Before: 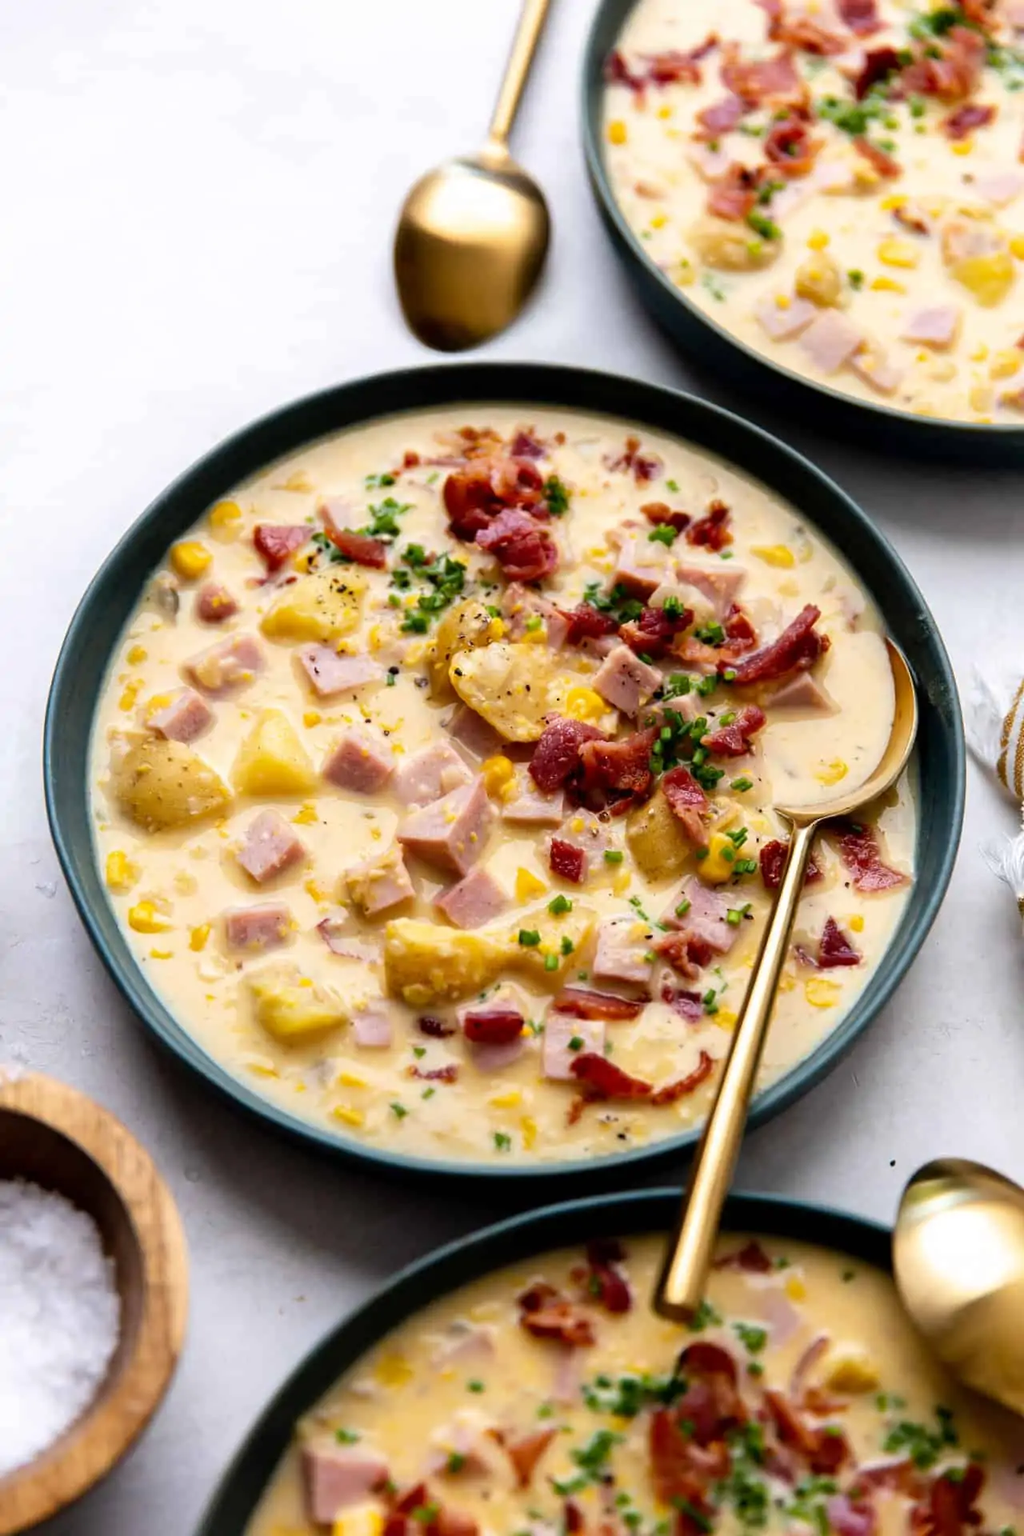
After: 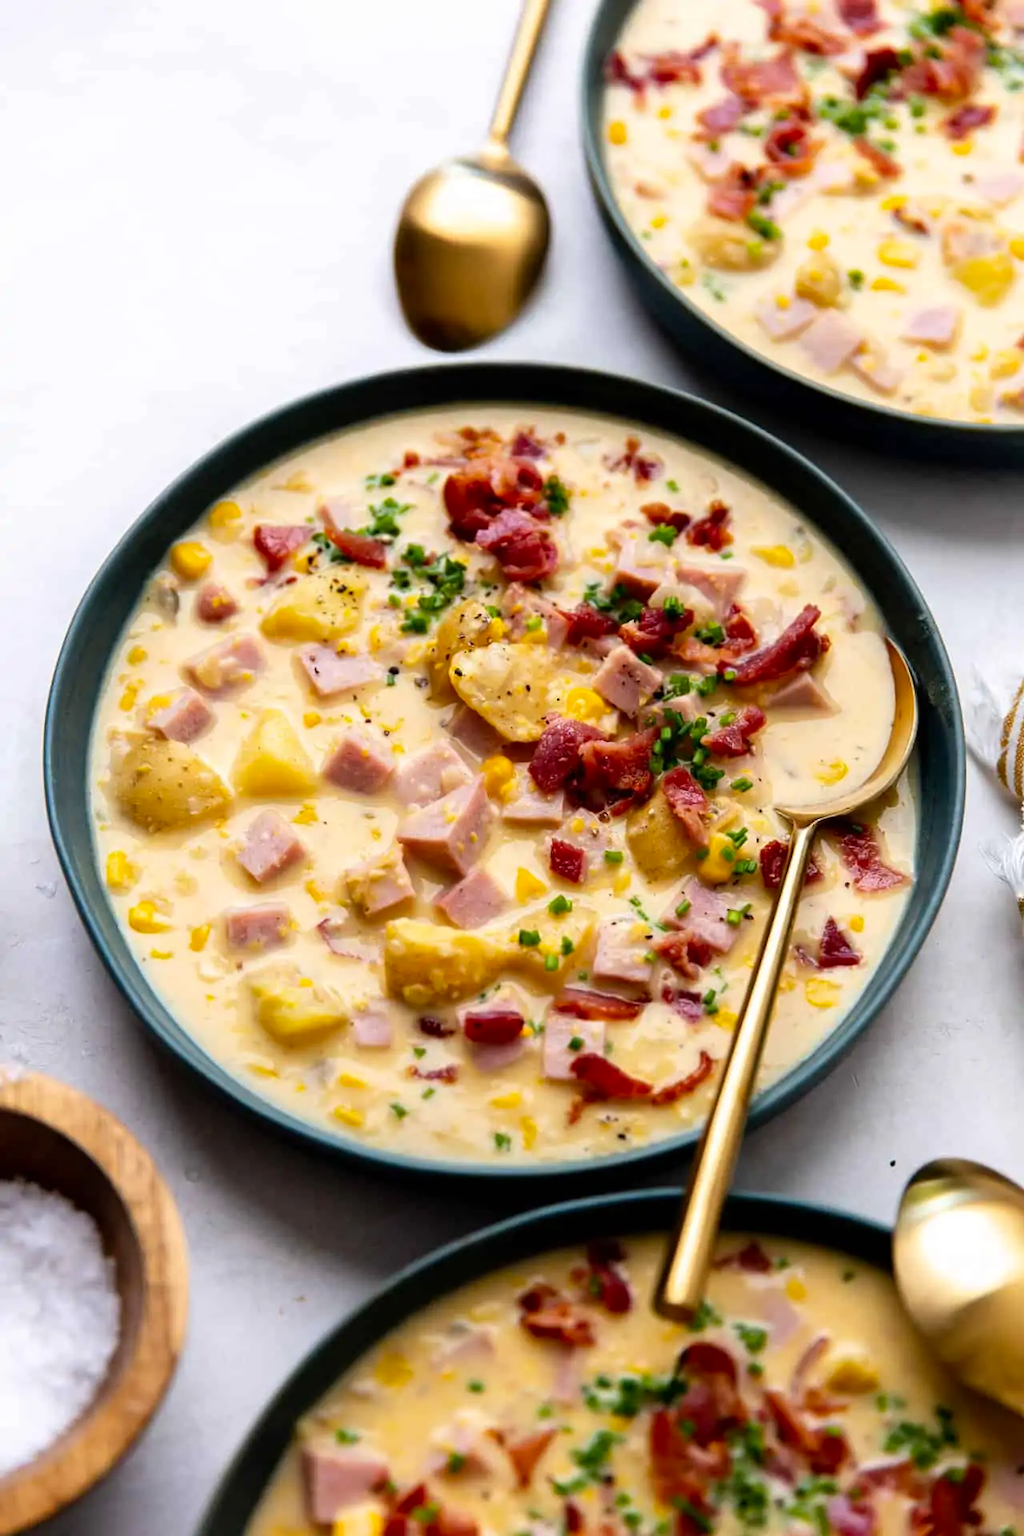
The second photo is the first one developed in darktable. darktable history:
contrast brightness saturation: saturation 0.104
